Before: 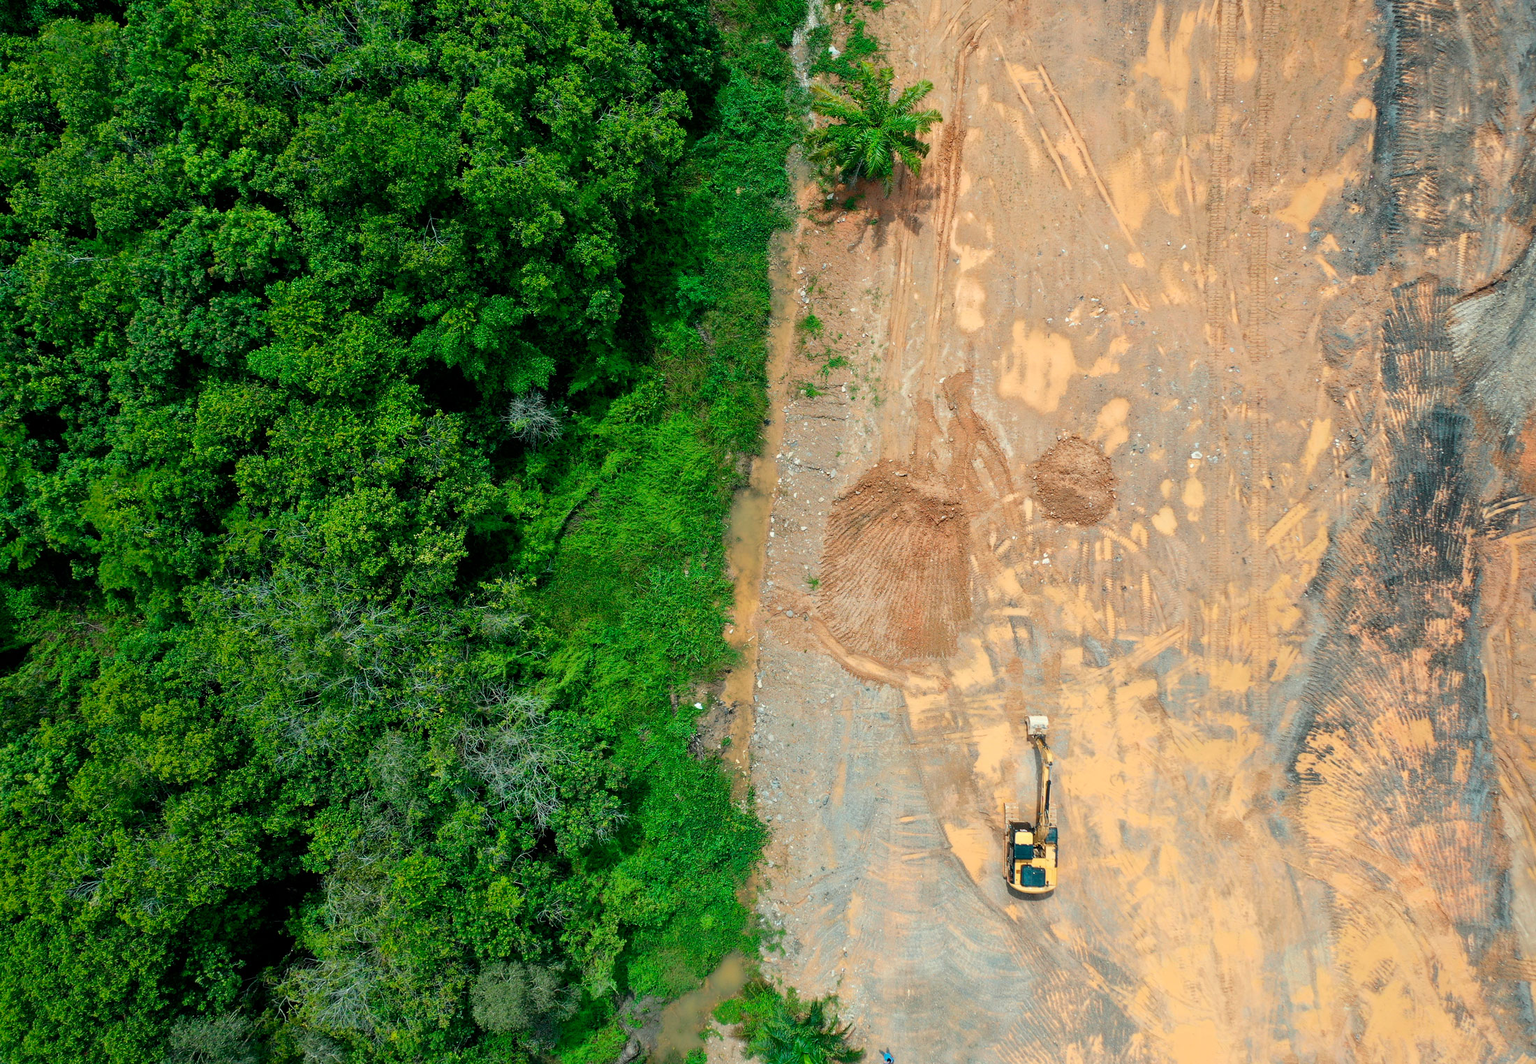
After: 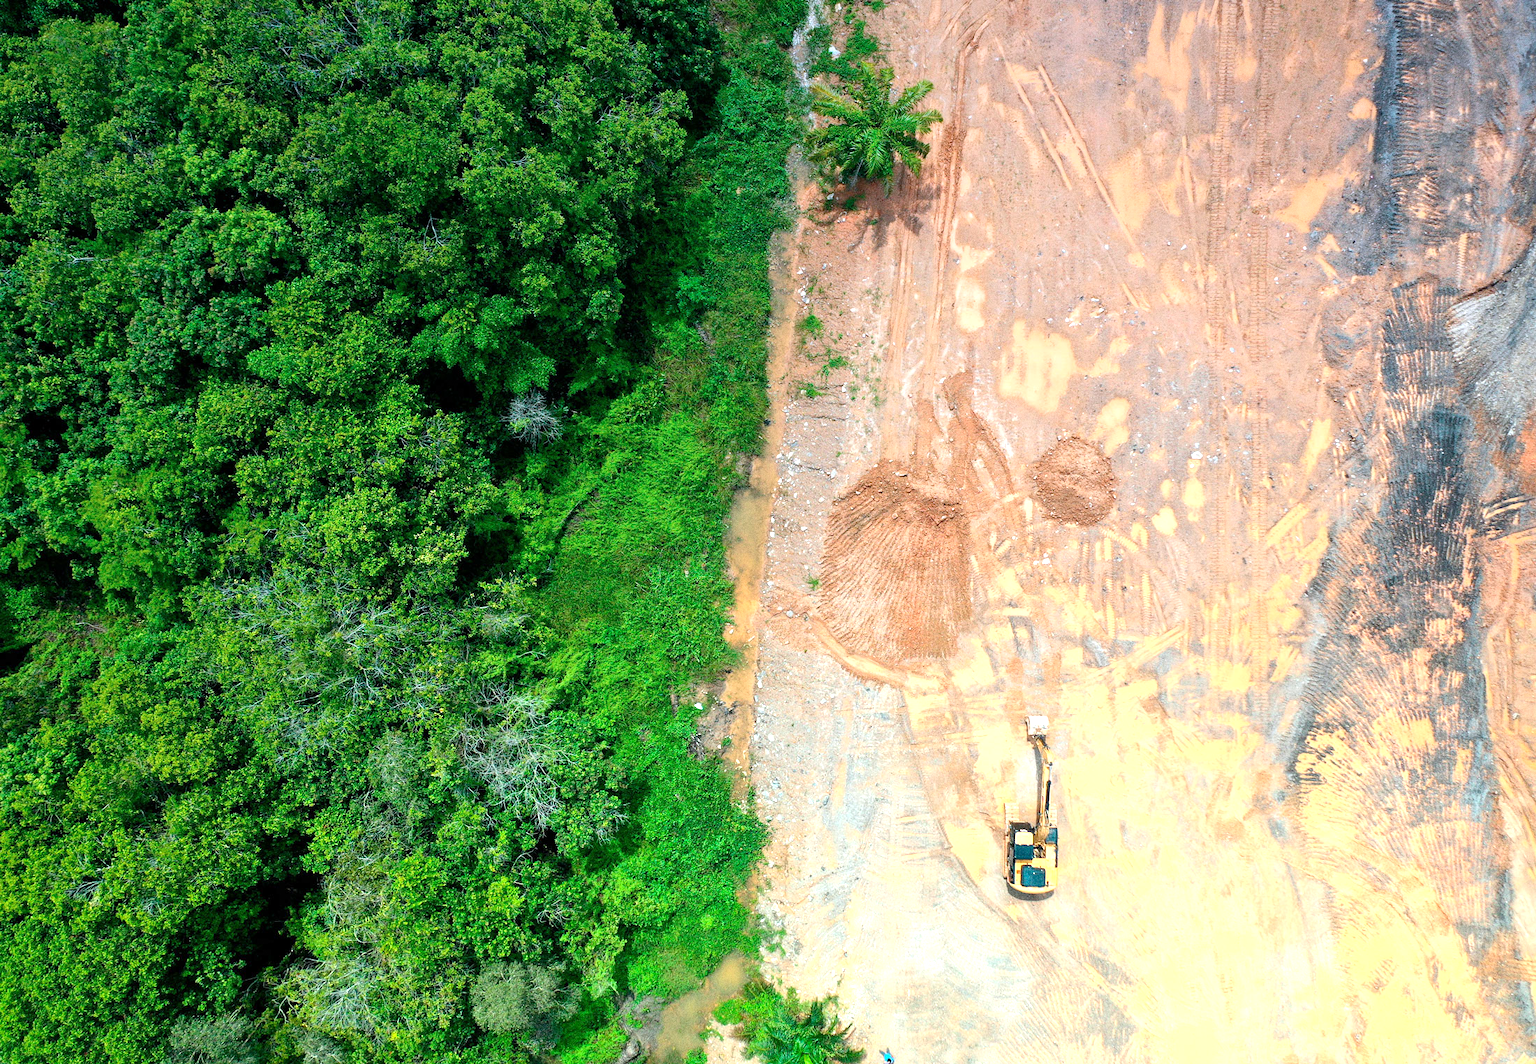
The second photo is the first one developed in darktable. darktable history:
graduated density: hue 238.83°, saturation 50%
exposure: exposure 1.137 EV, compensate highlight preservation false
grain: coarseness 0.09 ISO, strength 40%
